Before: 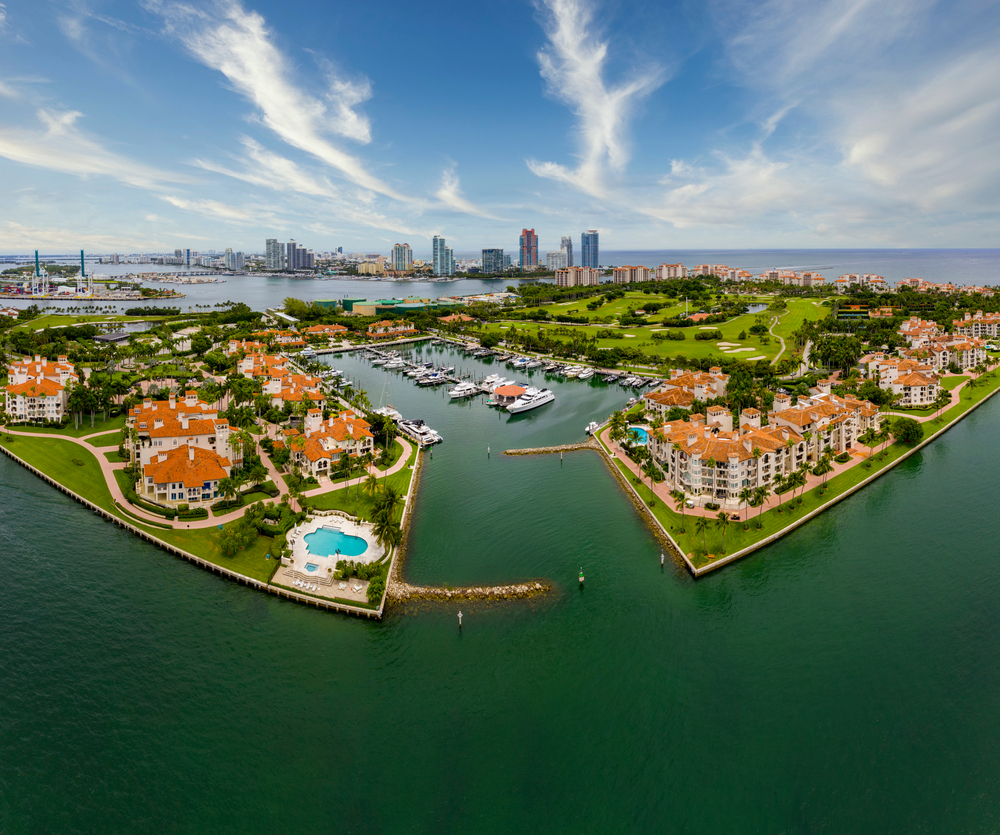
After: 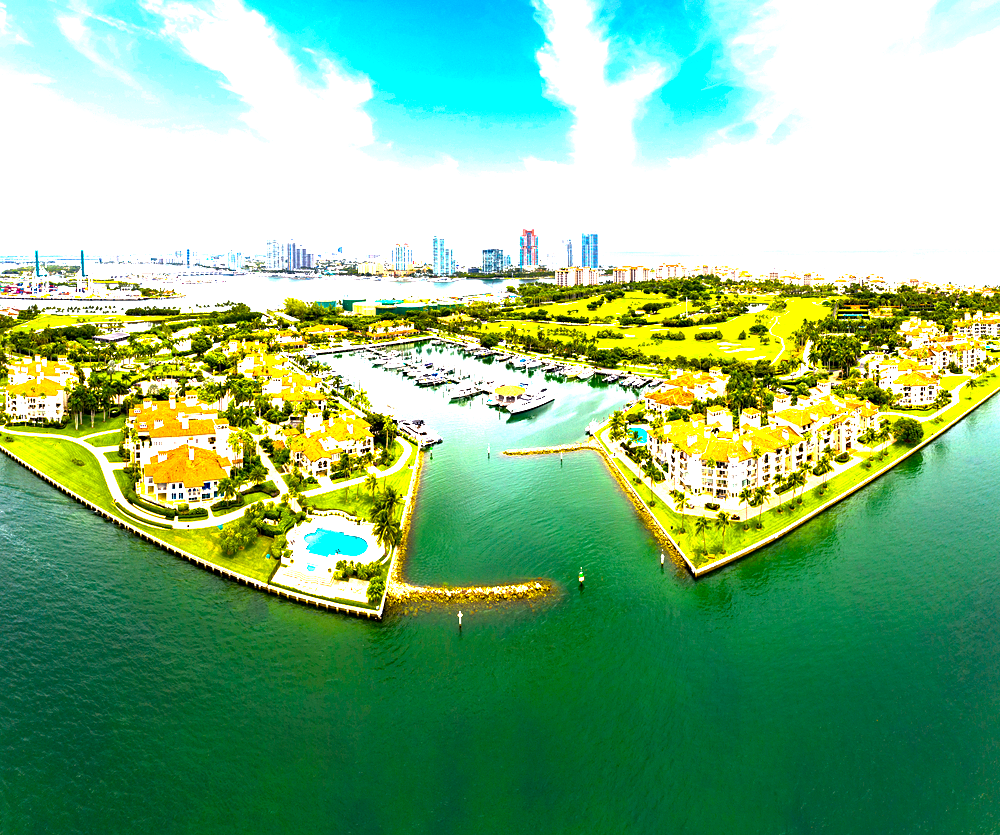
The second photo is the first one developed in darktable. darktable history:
contrast brightness saturation: saturation -0.05
color balance rgb: perceptual saturation grading › global saturation 25%, perceptual brilliance grading › global brilliance 35%, perceptual brilliance grading › highlights 50%, perceptual brilliance grading › mid-tones 60%, perceptual brilliance grading › shadows 35%, global vibrance 20%
sharpen: amount 0.2
